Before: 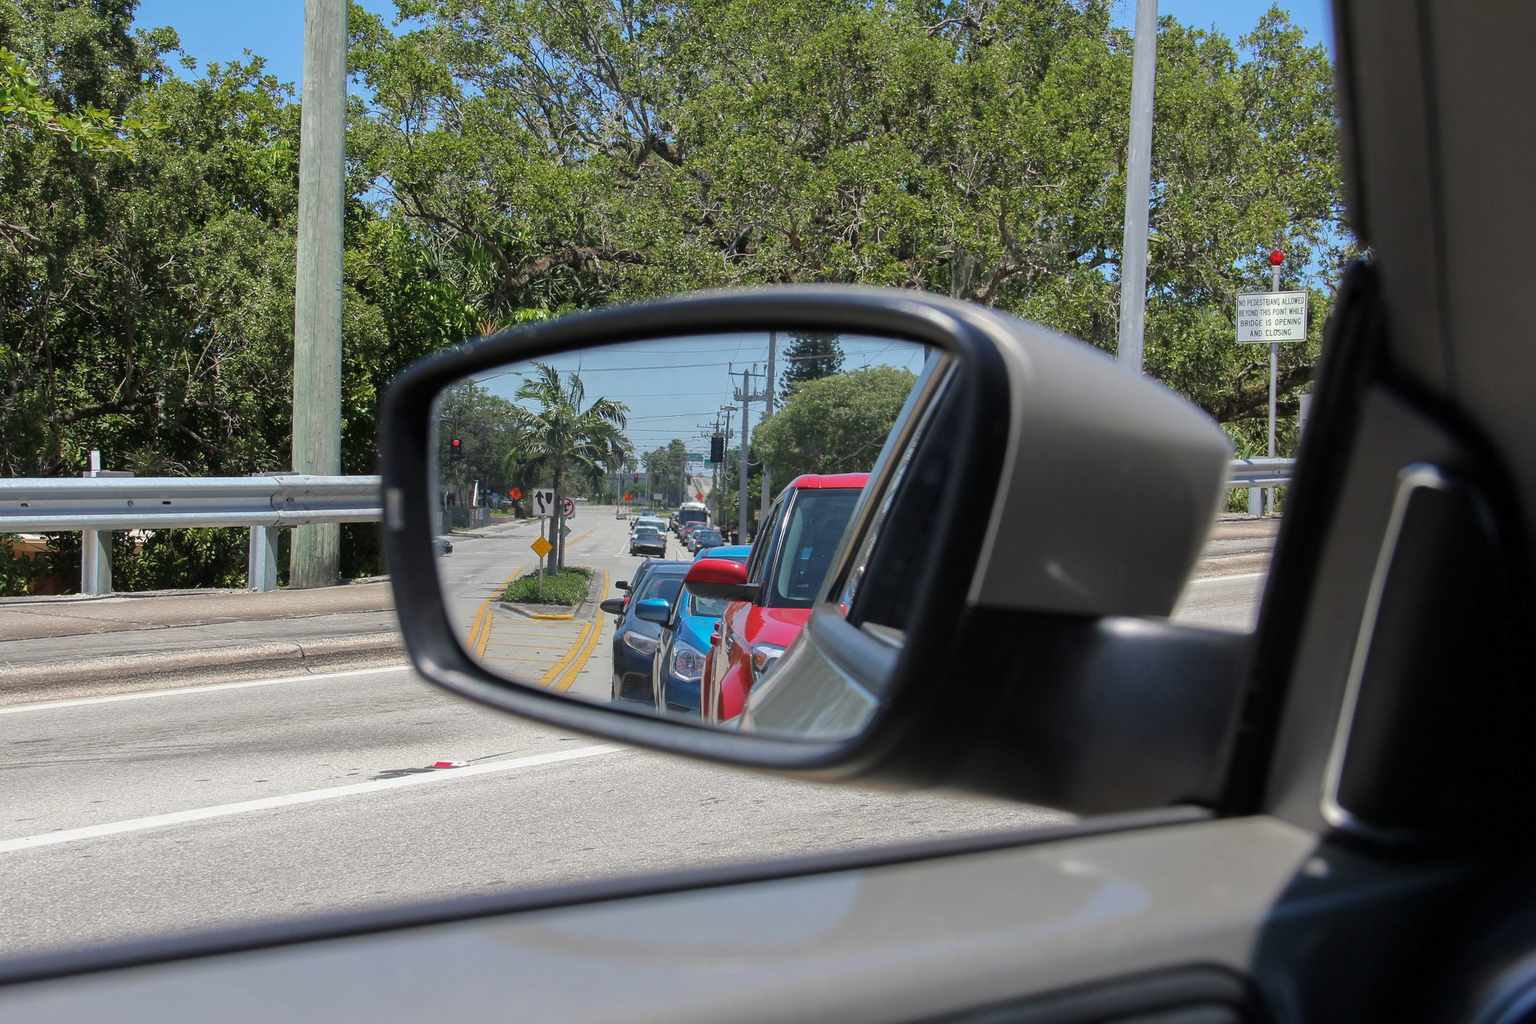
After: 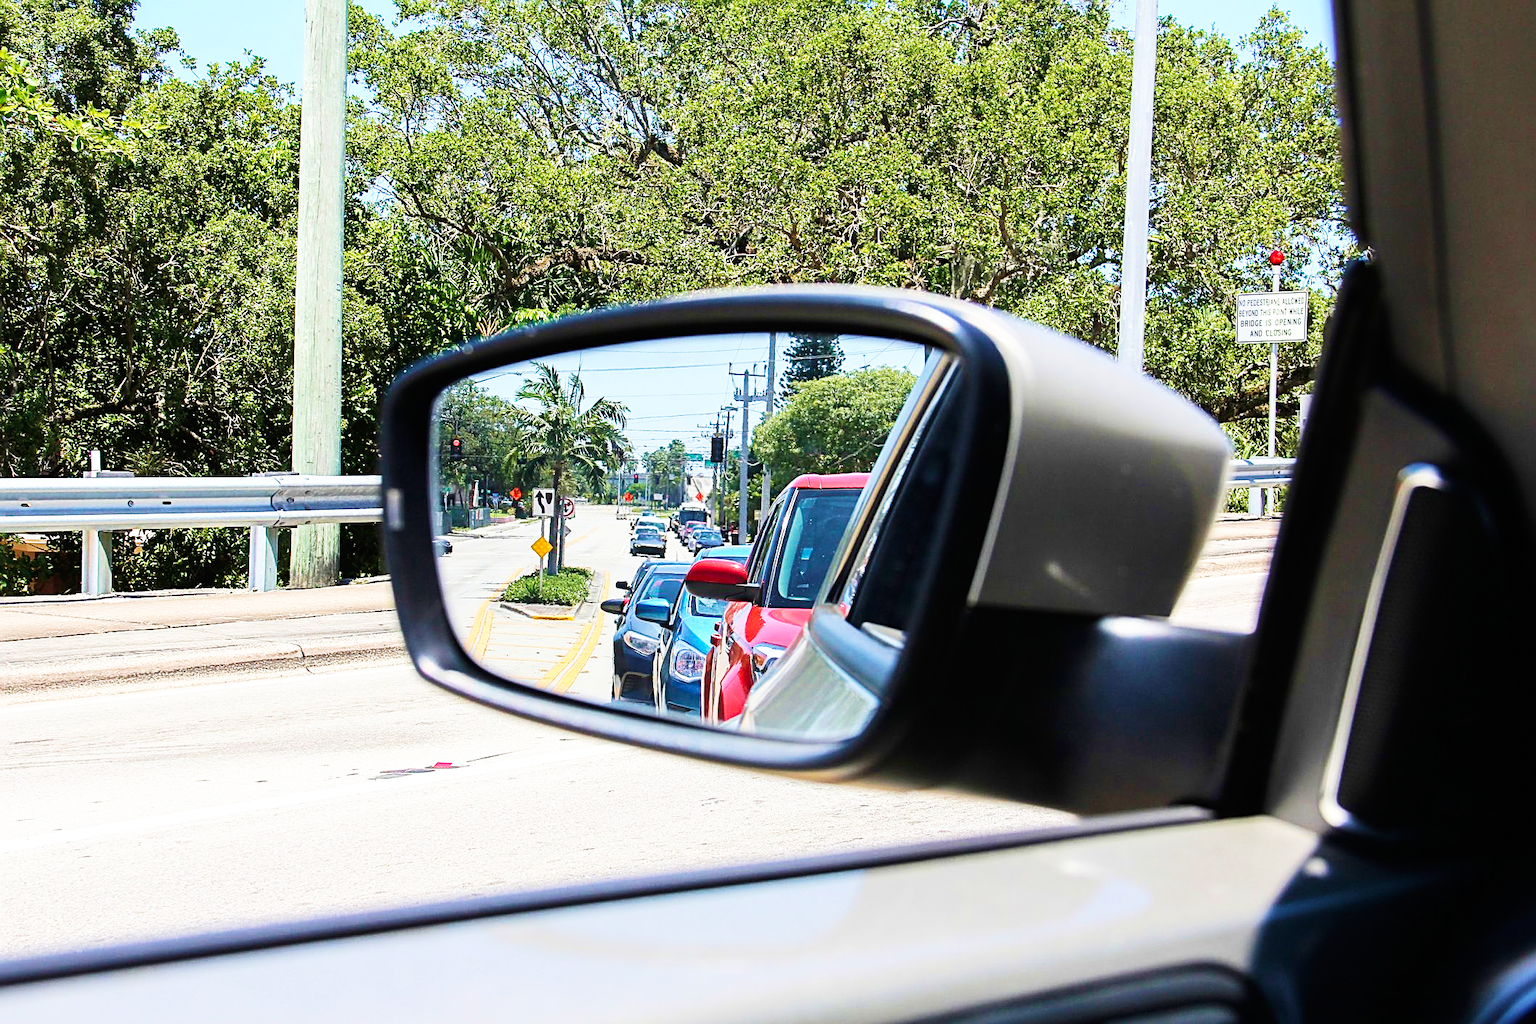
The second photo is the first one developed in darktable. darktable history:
sharpen: radius 2.553, amount 0.648
shadows and highlights: shadows 0.255, highlights 39.87
velvia: strength 55.41%
base curve: curves: ch0 [(0, 0) (0.007, 0.004) (0.027, 0.03) (0.046, 0.07) (0.207, 0.54) (0.442, 0.872) (0.673, 0.972) (1, 1)], preserve colors none
